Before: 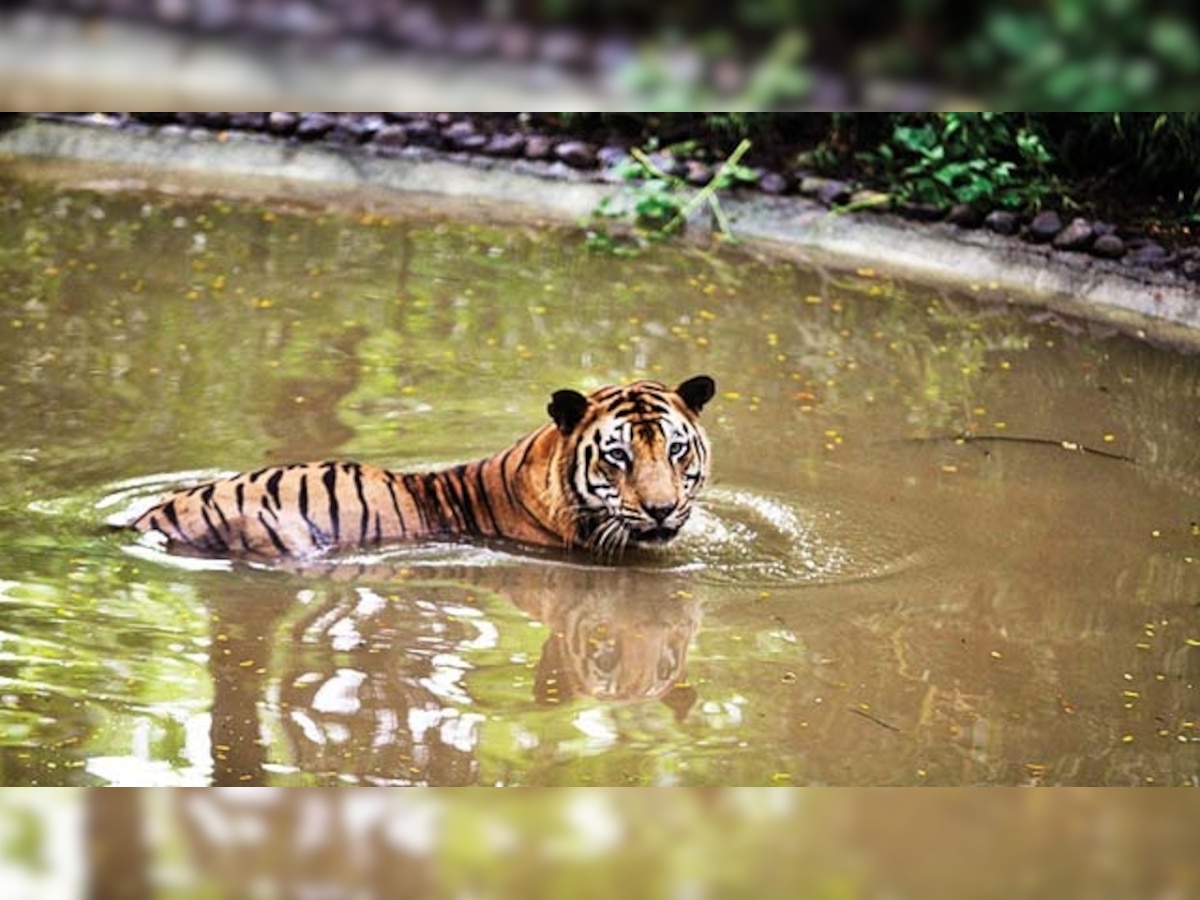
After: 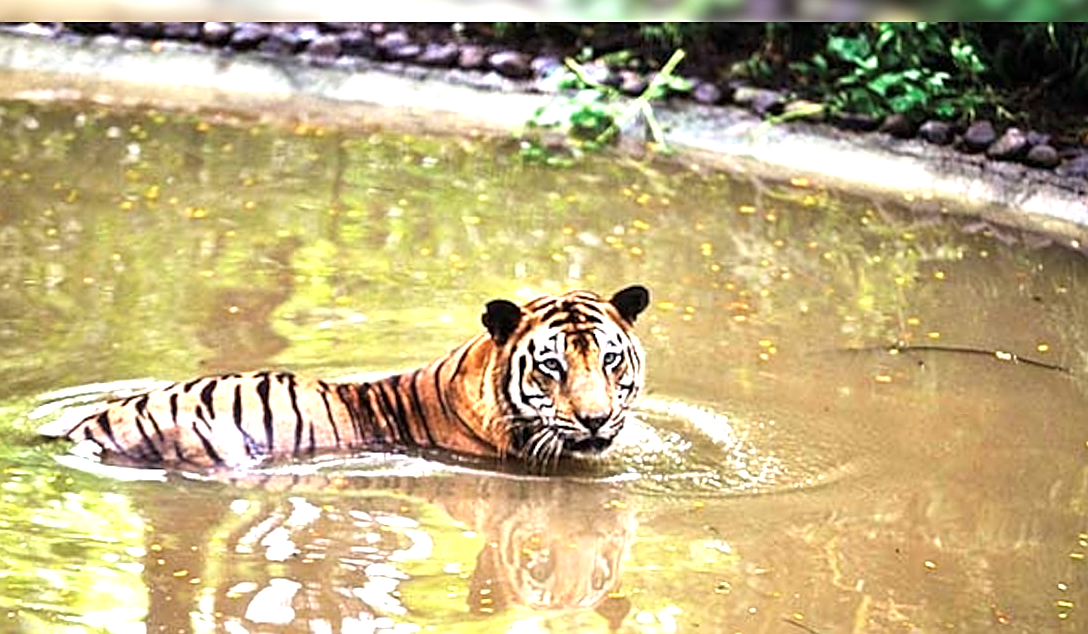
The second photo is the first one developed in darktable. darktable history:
crop: left 5.577%, top 10.098%, right 3.721%, bottom 19.456%
exposure: exposure 1 EV, compensate exposure bias true, compensate highlight preservation false
sharpen: on, module defaults
